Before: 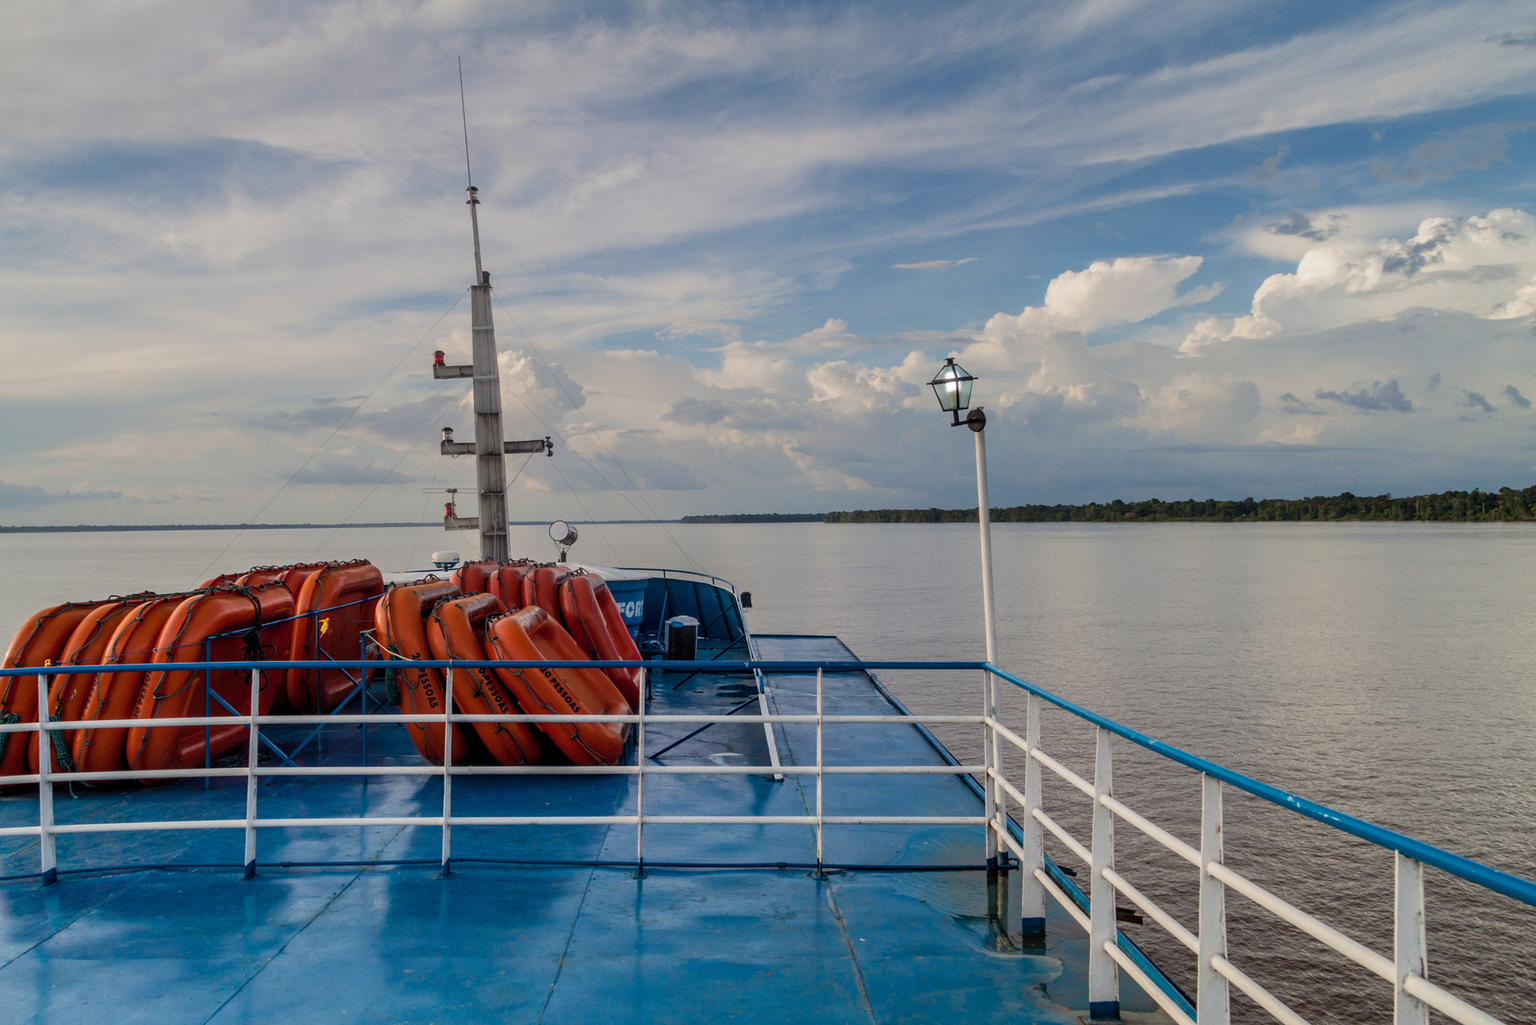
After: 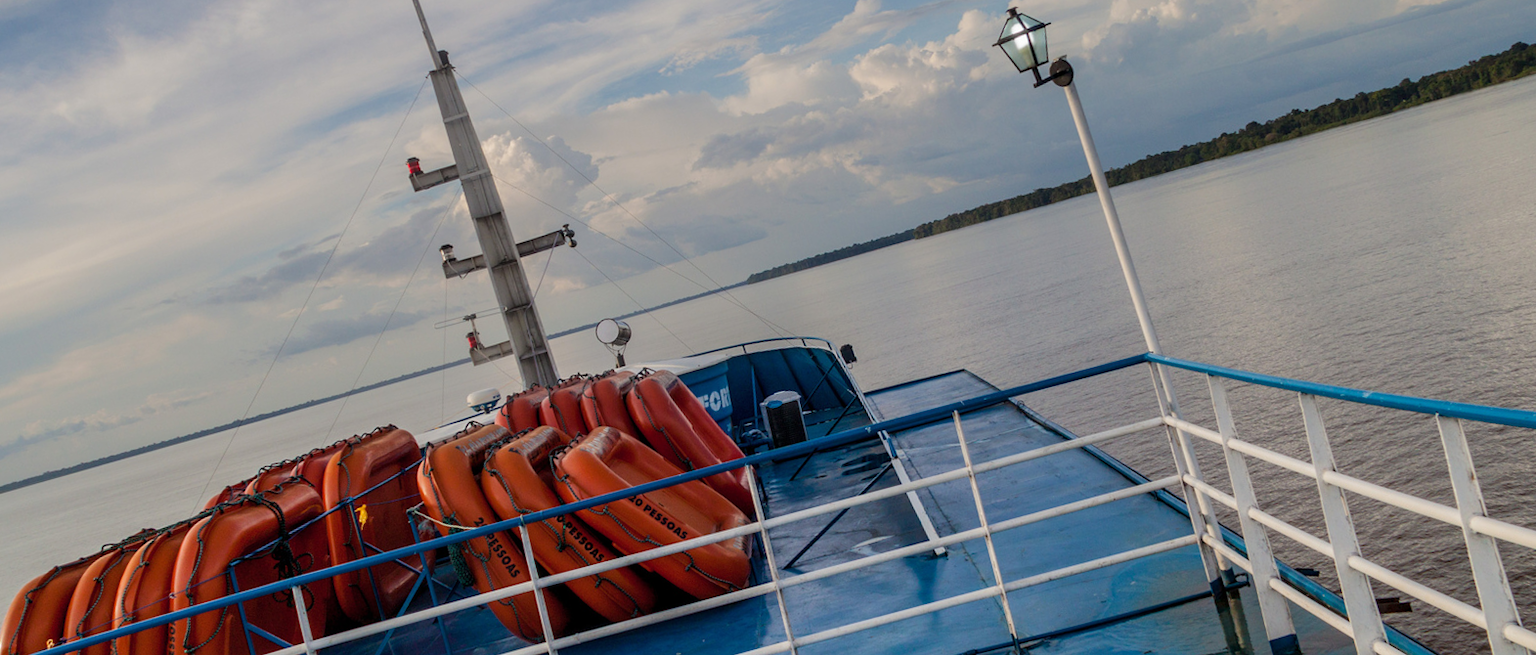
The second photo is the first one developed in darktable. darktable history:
rotate and perspective: rotation -14.8°, crop left 0.1, crop right 0.903, crop top 0.25, crop bottom 0.748
crop: top 20.916%, right 9.437%, bottom 0.316%
